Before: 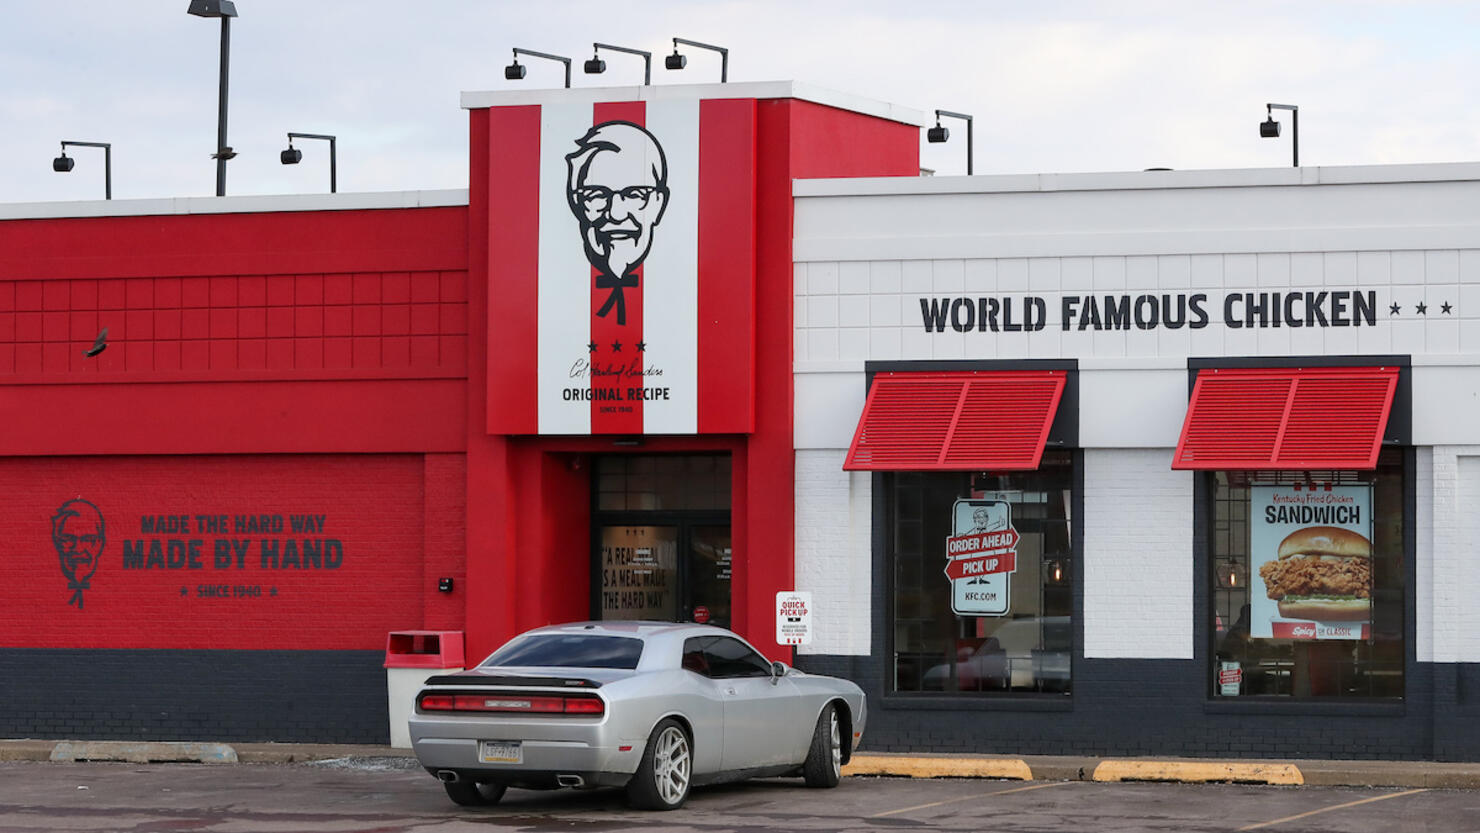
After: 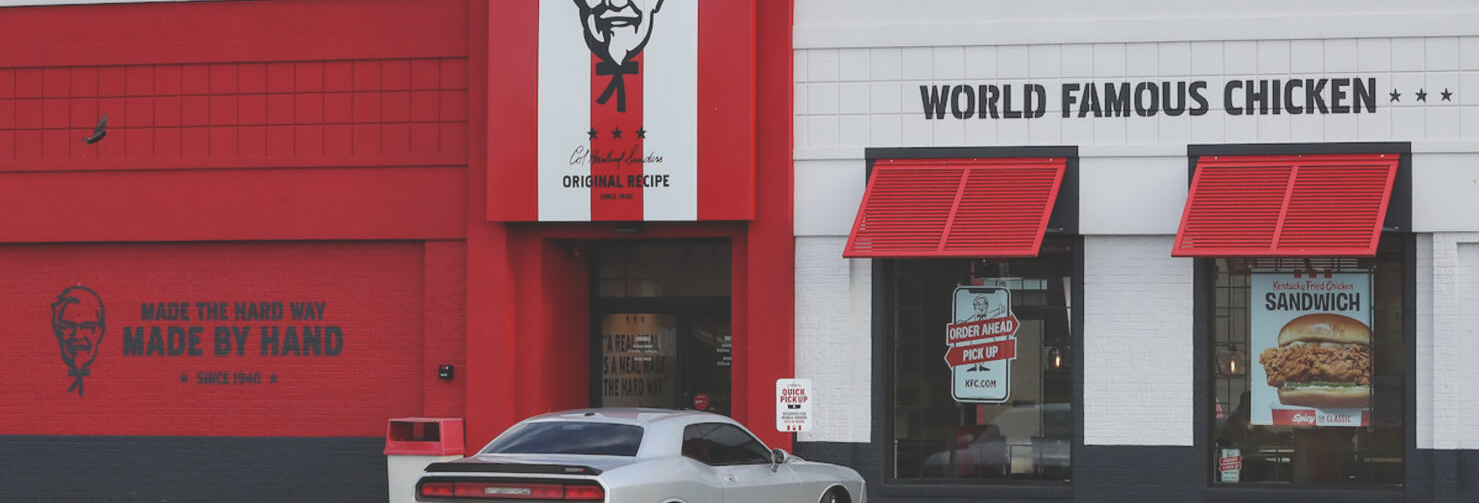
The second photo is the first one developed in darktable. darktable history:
exposure: black level correction -0.025, exposure -0.119 EV, compensate highlight preservation false
crop and rotate: top 25.574%, bottom 13.978%
